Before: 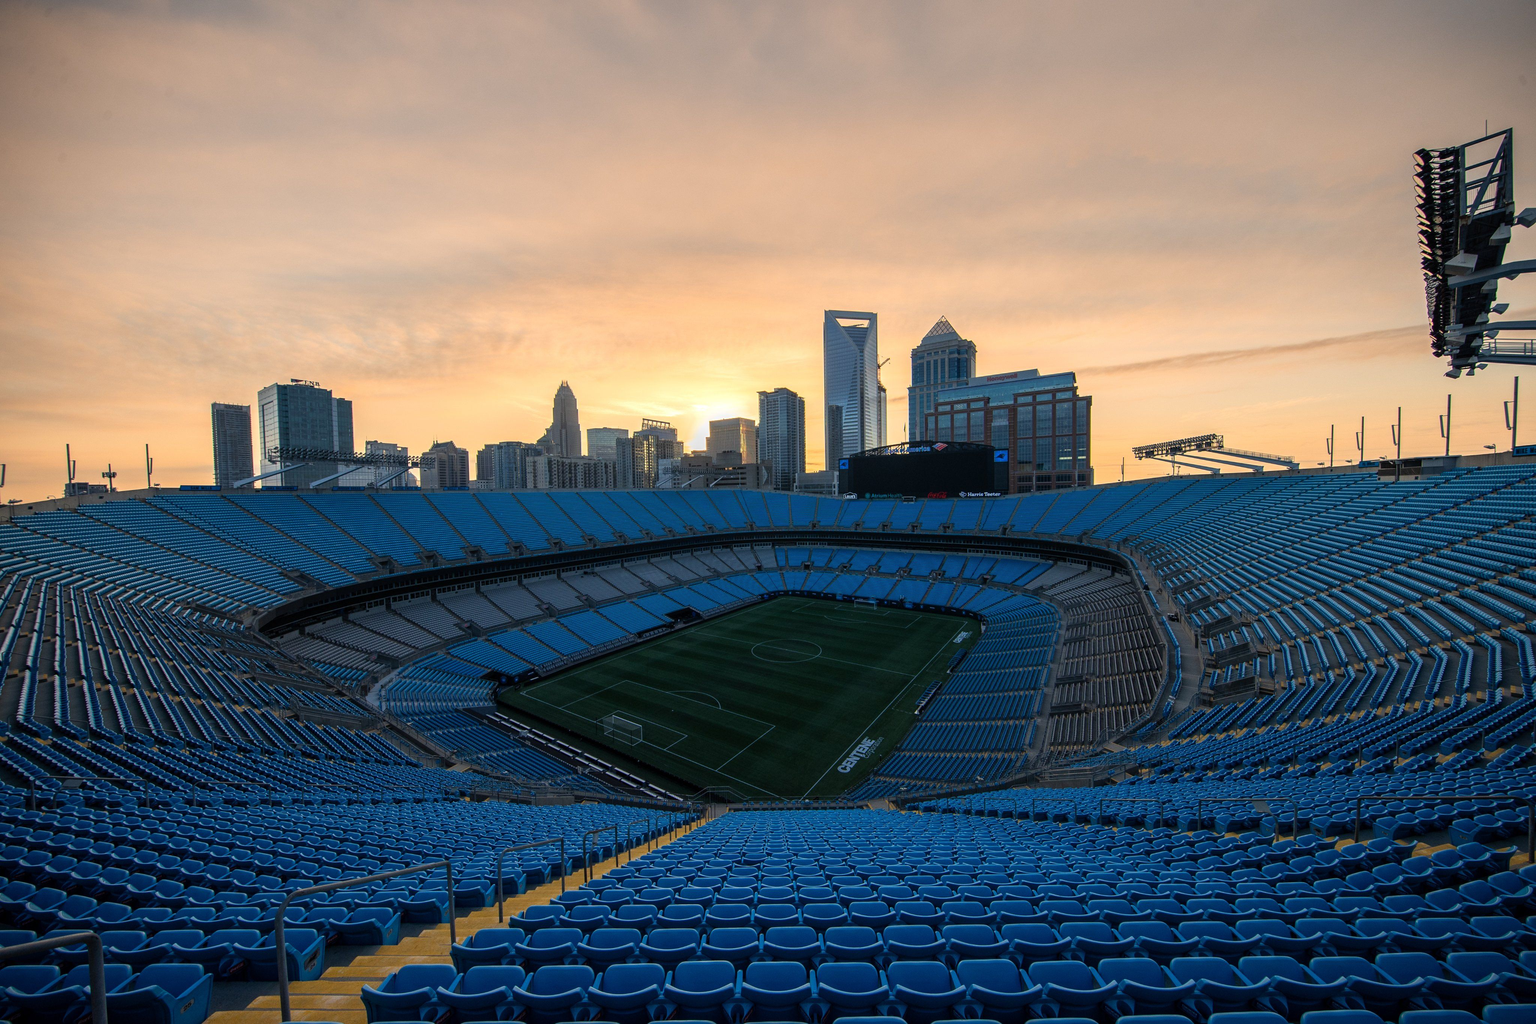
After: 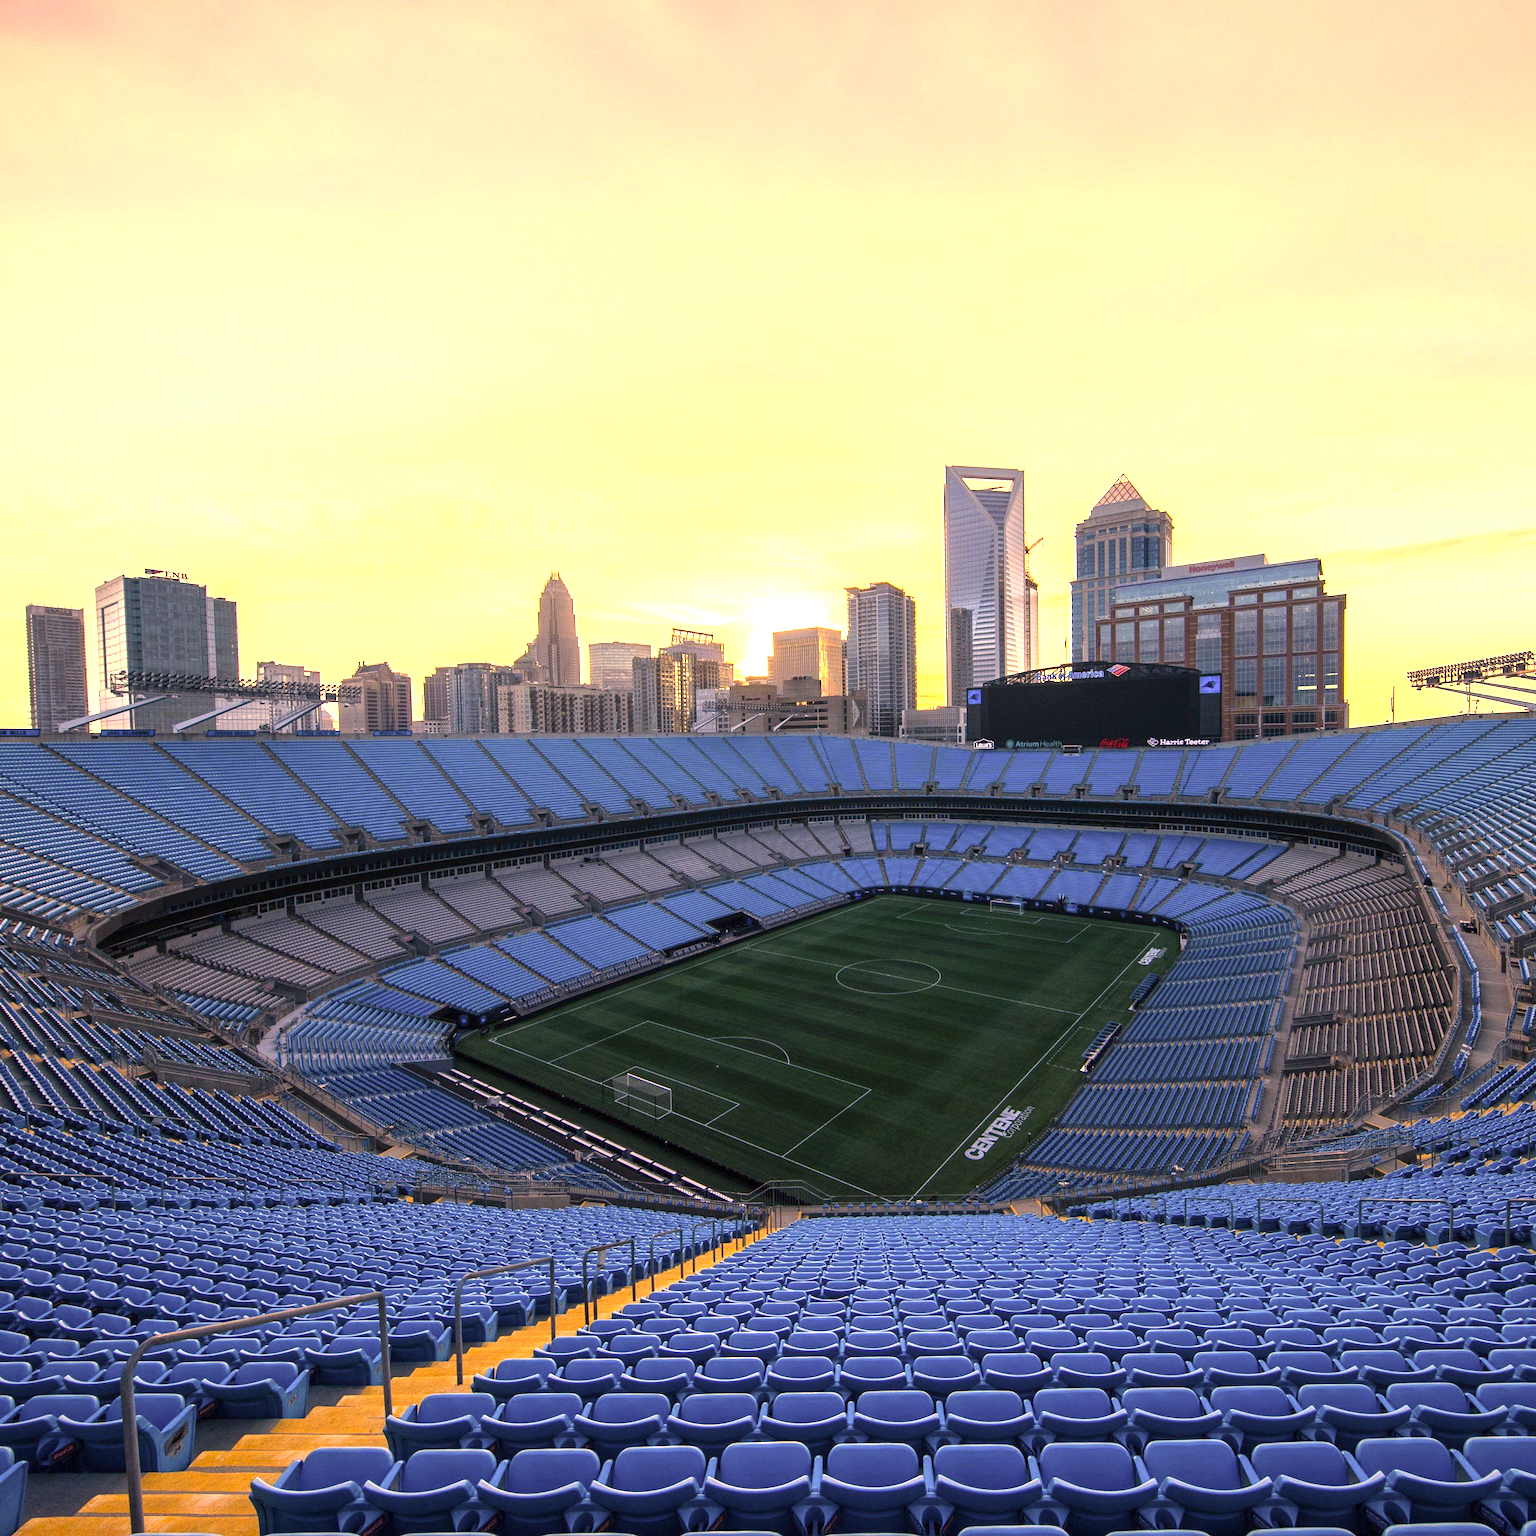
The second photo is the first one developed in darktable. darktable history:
exposure: black level correction 0, exposure 1.45 EV, compensate exposure bias true, compensate highlight preservation false
crop and rotate: left 12.673%, right 20.66%
color correction: highlights a* 21.88, highlights b* 22.25
